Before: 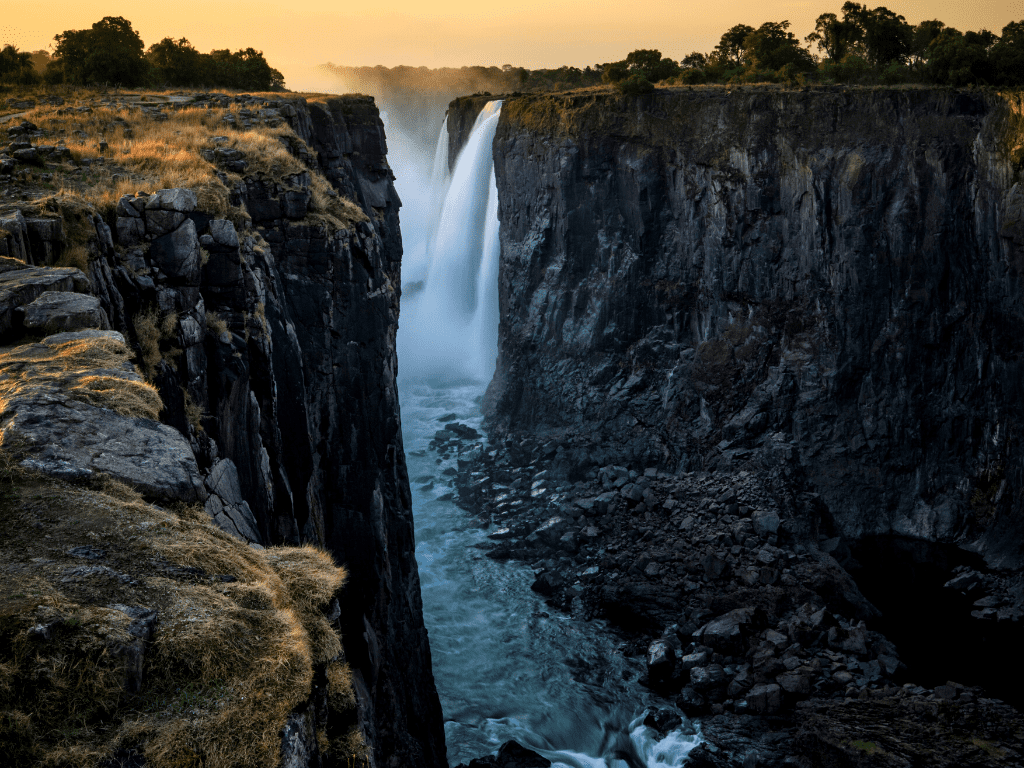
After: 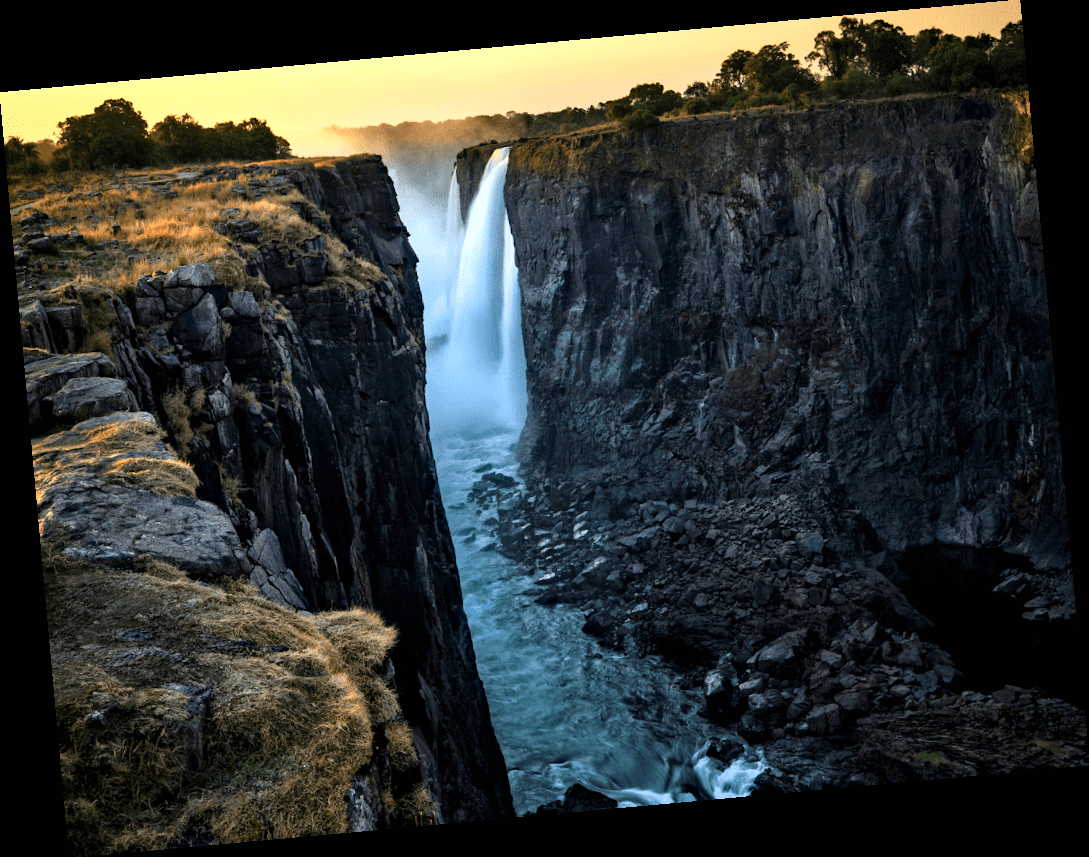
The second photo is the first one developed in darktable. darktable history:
haze removal: compatibility mode true, adaptive false
rotate and perspective: rotation -5.2°, automatic cropping off
exposure: black level correction 0, exposure 0.6 EV, compensate highlight preservation false
